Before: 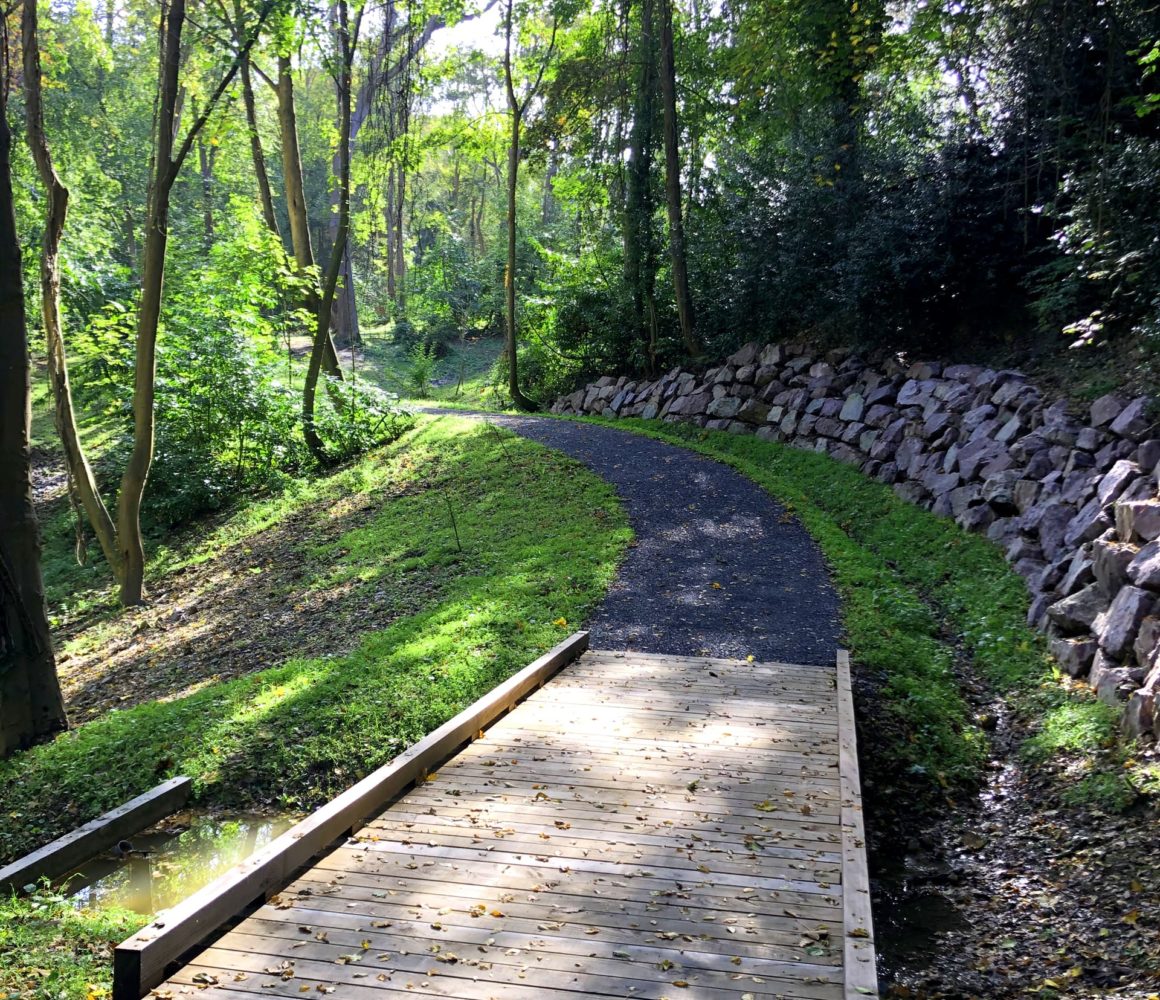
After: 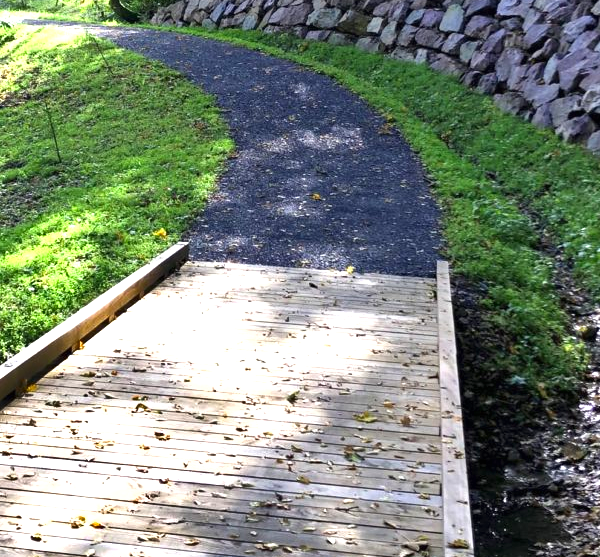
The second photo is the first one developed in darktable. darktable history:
crop: left 34.493%, top 38.996%, right 13.745%, bottom 5.253%
exposure: black level correction 0, exposure 0.879 EV, compensate highlight preservation false
shadows and highlights: soften with gaussian
